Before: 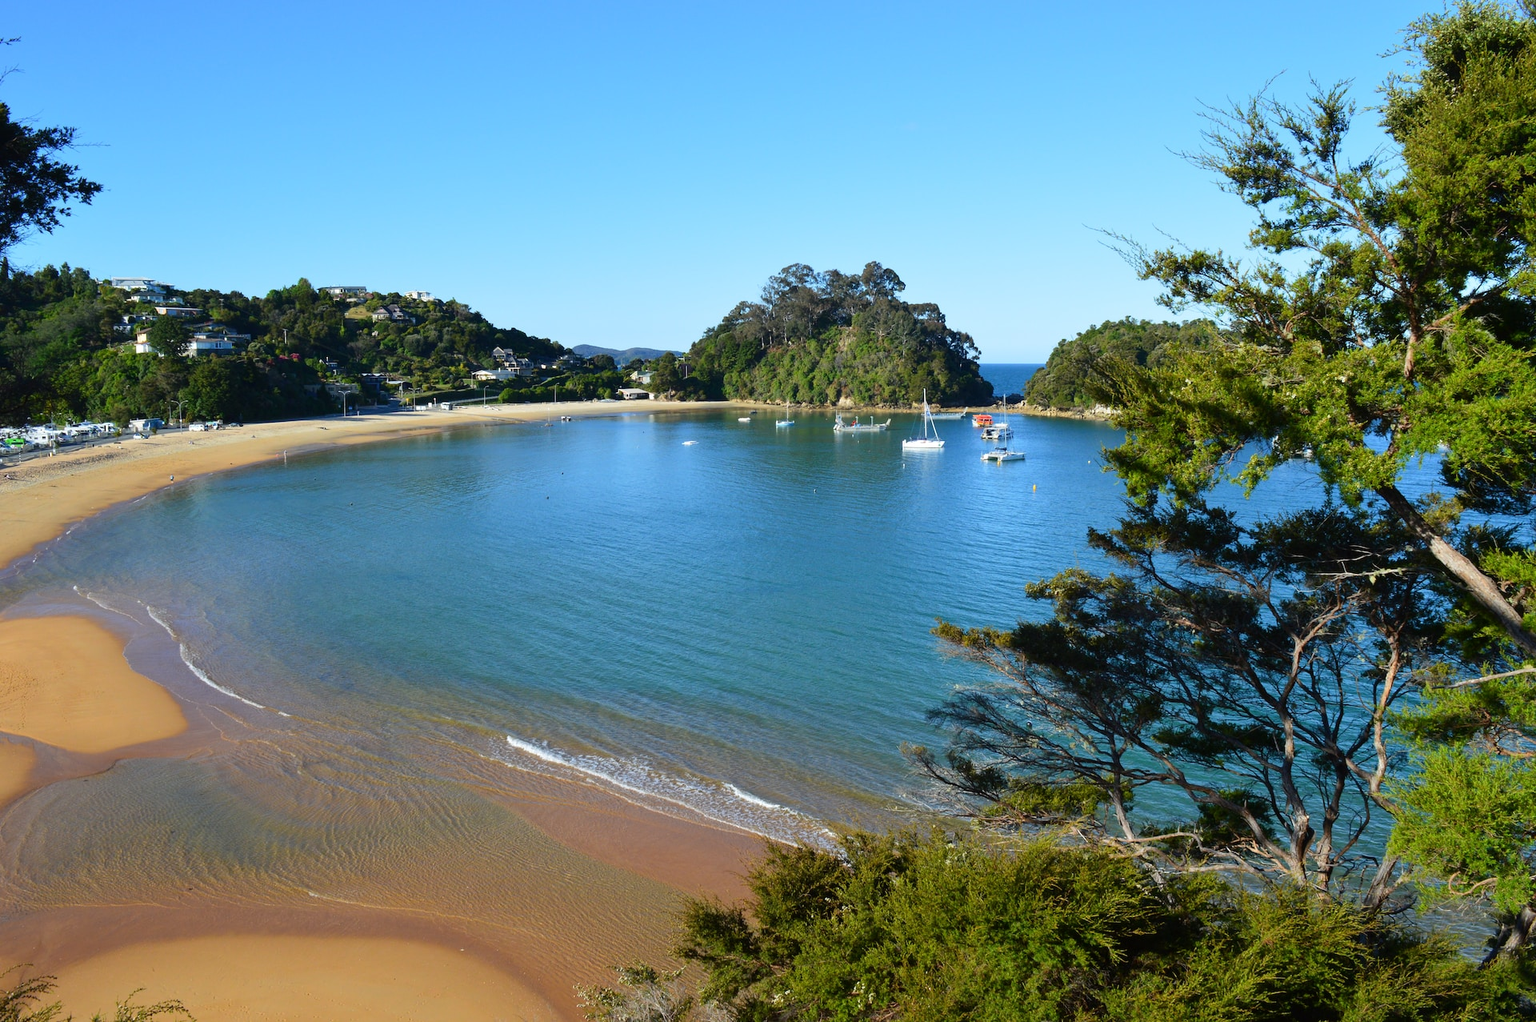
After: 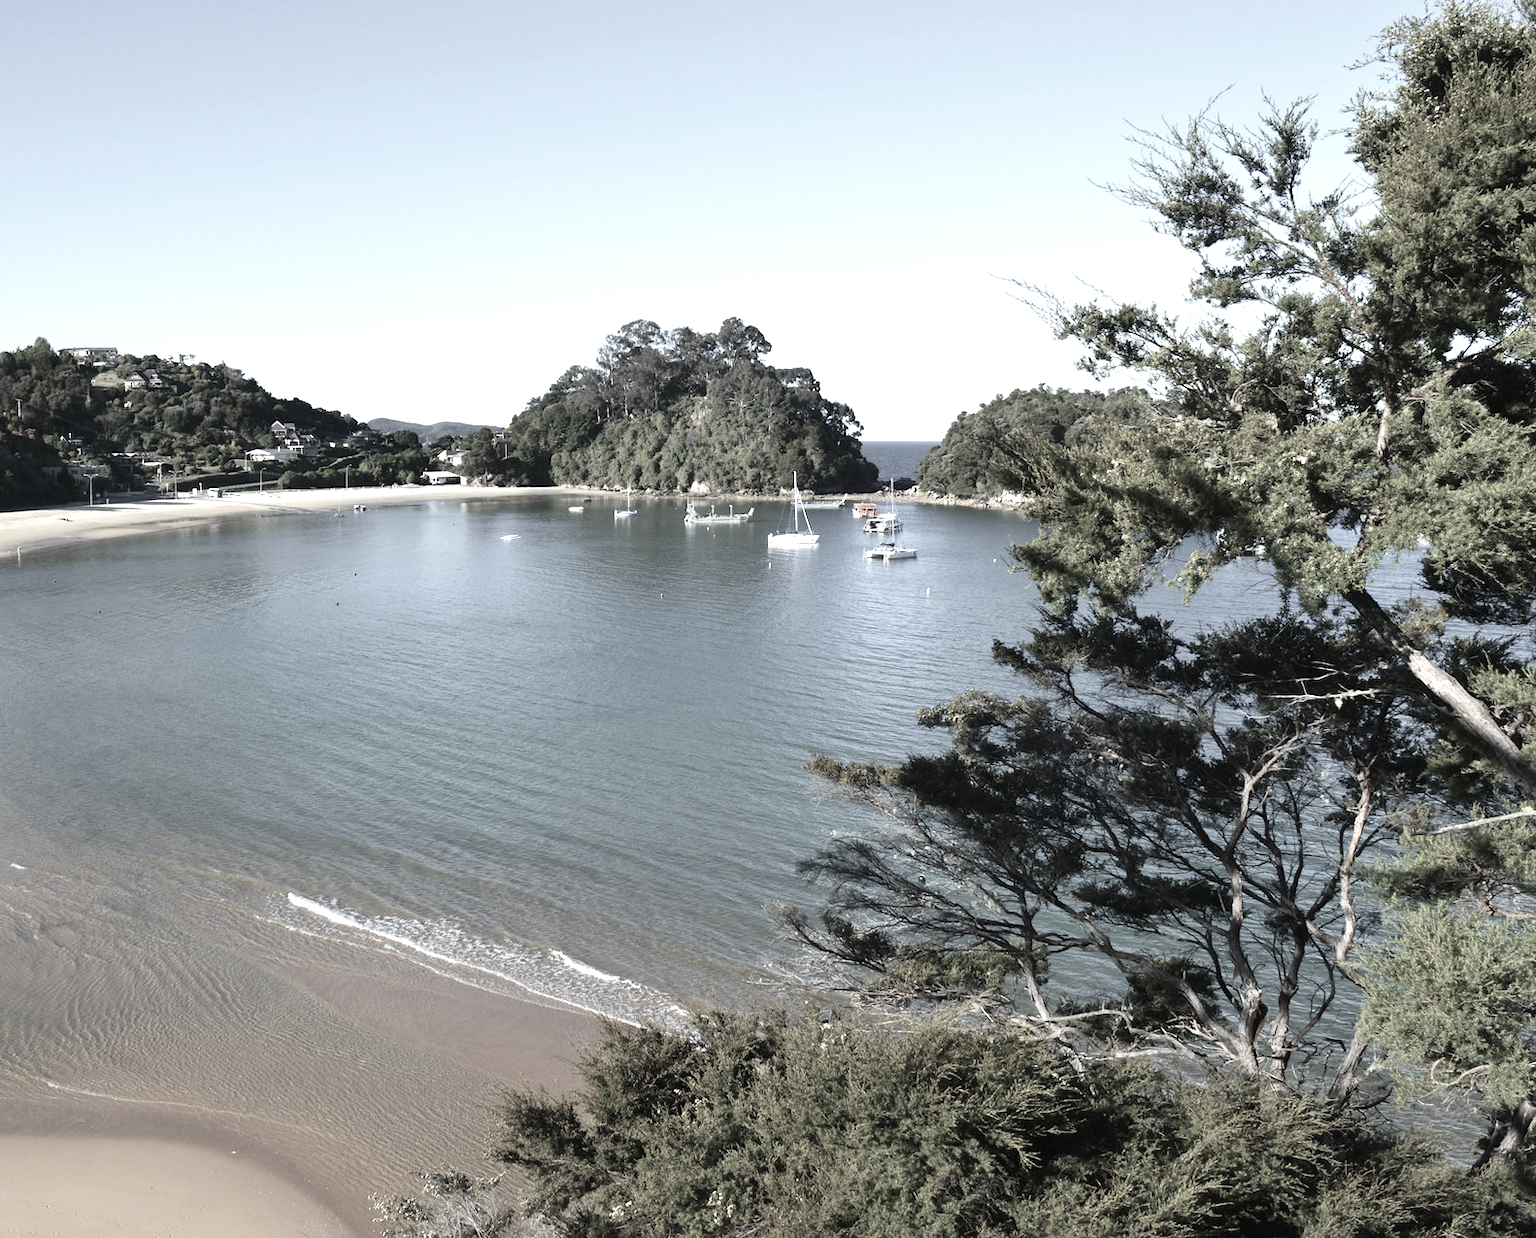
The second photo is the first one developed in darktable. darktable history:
exposure: black level correction 0, exposure 0.7 EV, compensate exposure bias true, compensate highlight preservation false
crop: left 17.582%, bottom 0.031%
color correction: saturation 0.2
